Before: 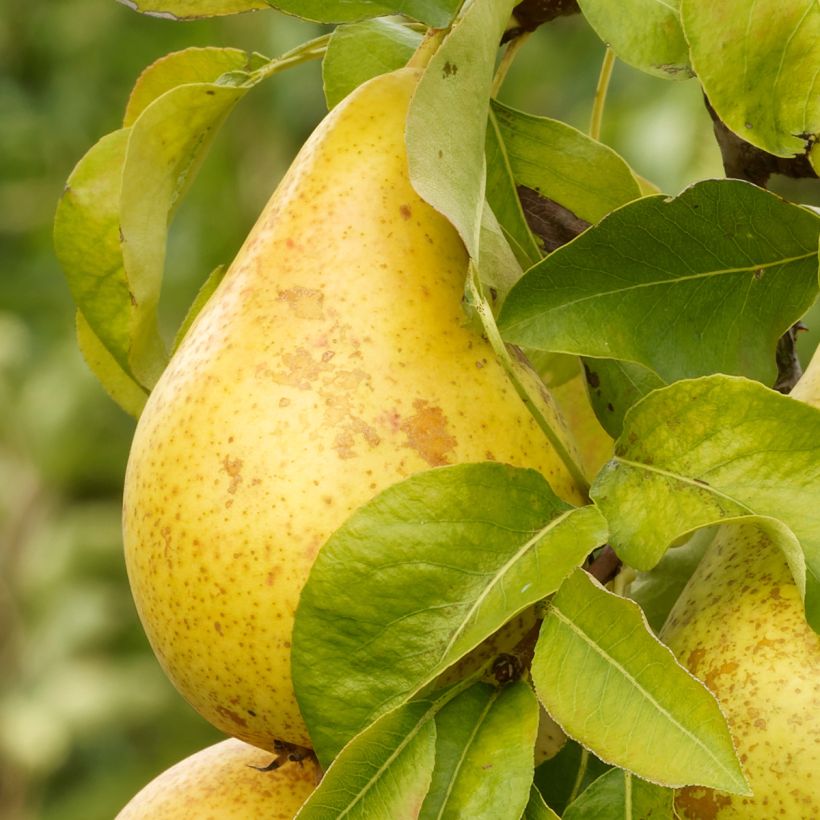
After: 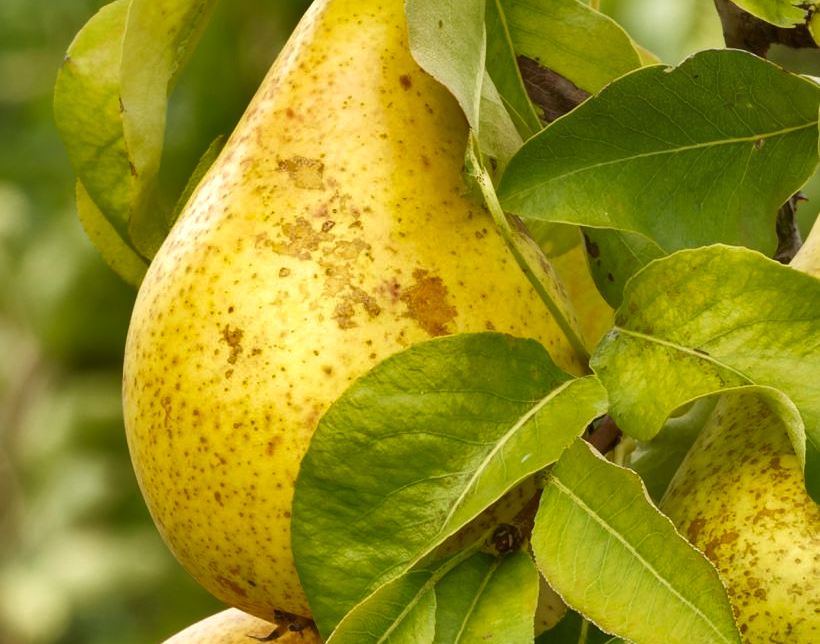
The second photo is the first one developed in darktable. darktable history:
exposure: exposure 0.202 EV, compensate highlight preservation false
shadows and highlights: shadows 24.69, highlights -78.9, soften with gaussian
crop and rotate: top 15.927%, bottom 5.446%
